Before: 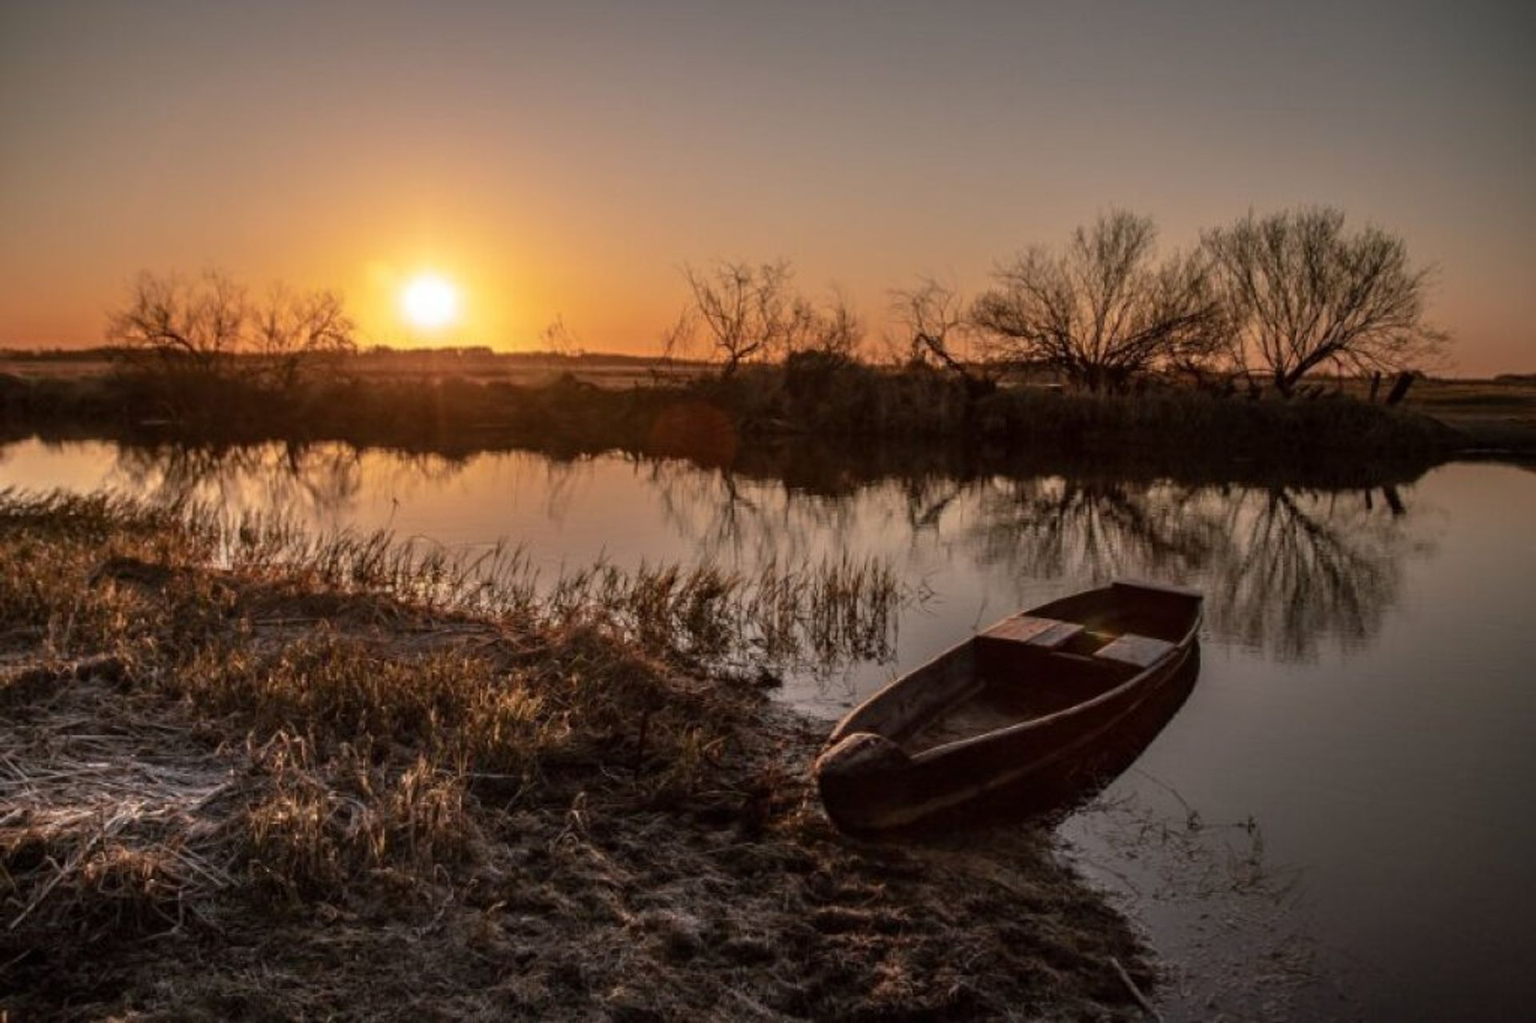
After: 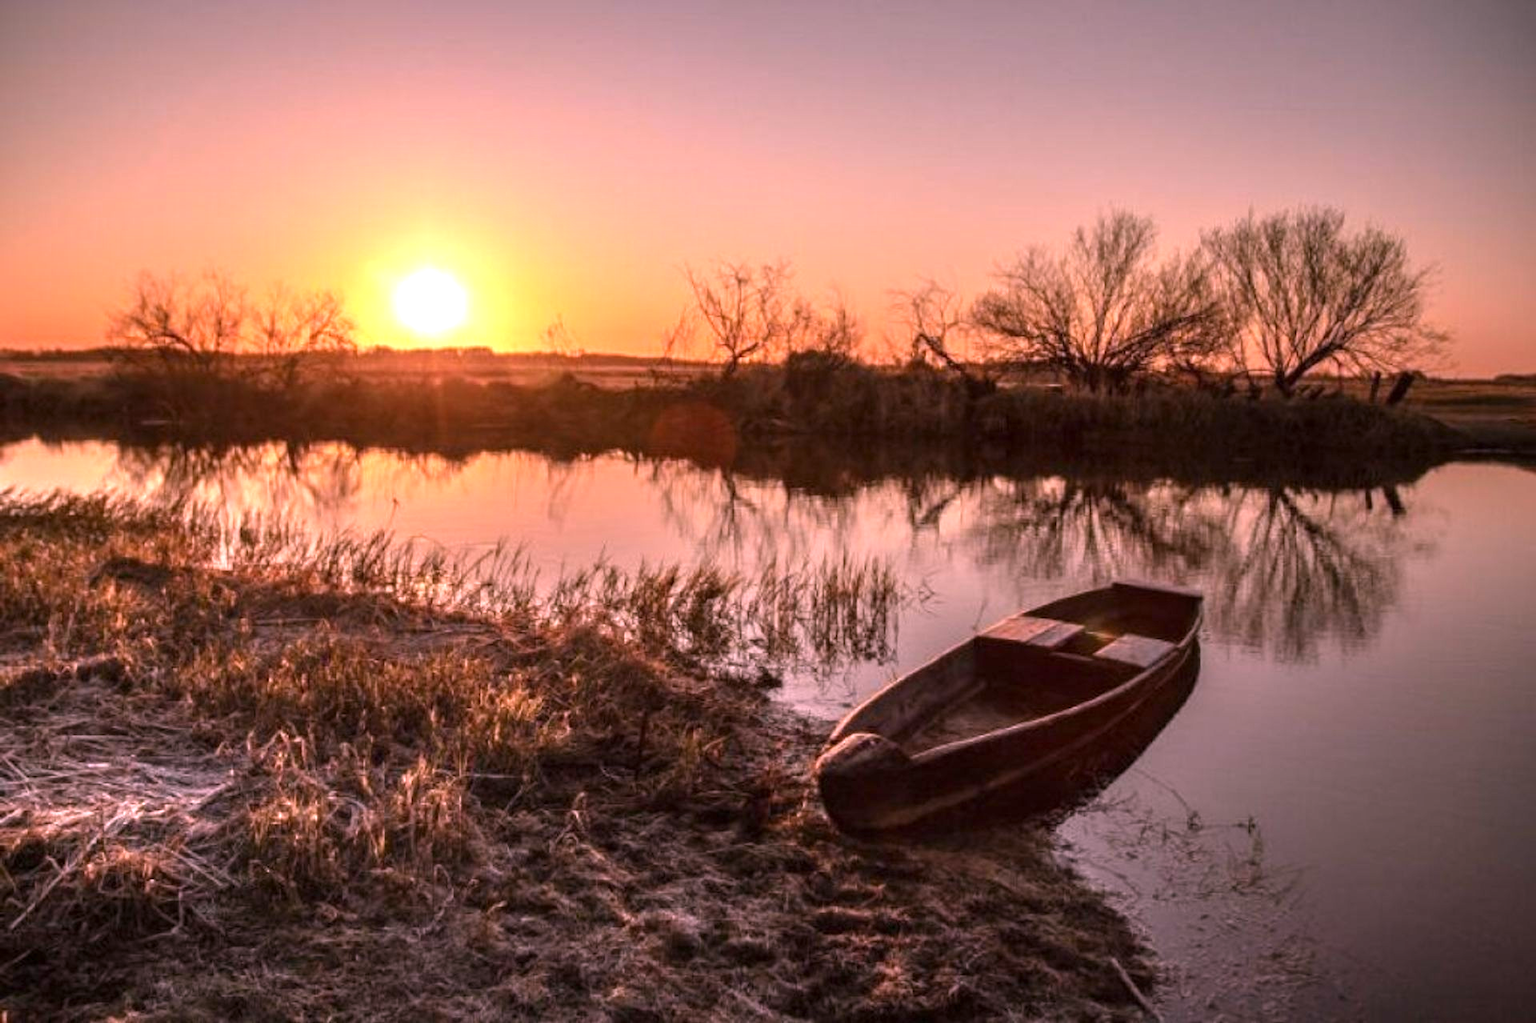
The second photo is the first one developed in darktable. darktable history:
white balance: red 1.188, blue 1.11
exposure: exposure 0.77 EV, compensate highlight preservation false
